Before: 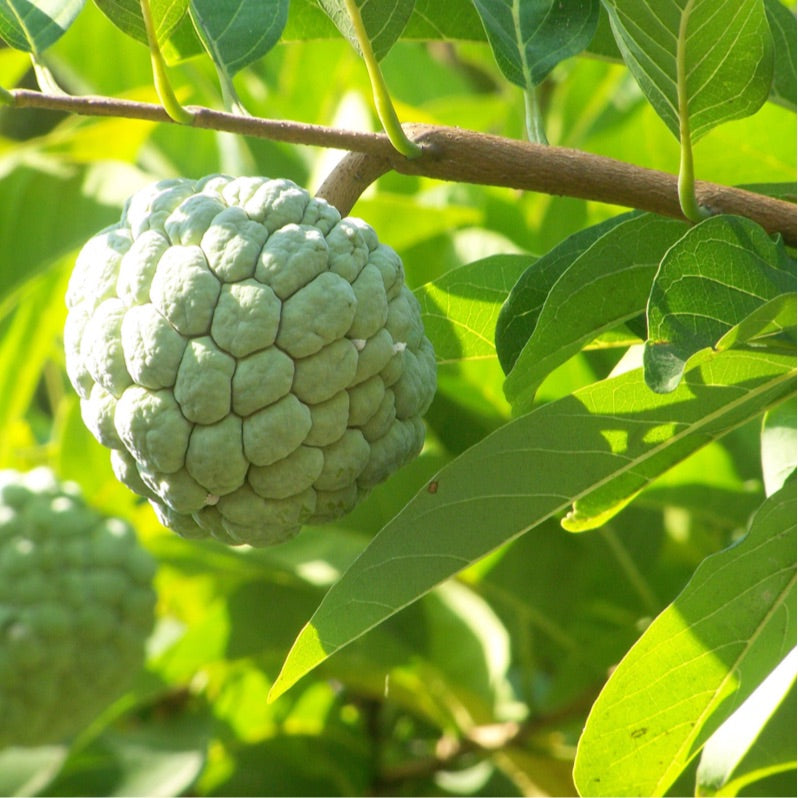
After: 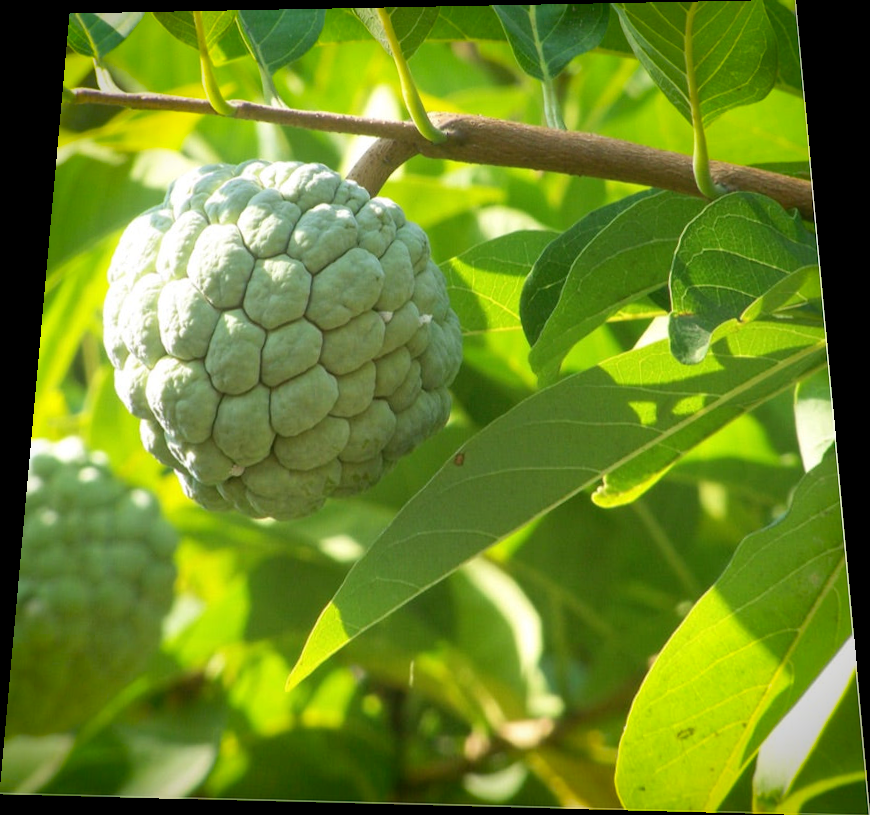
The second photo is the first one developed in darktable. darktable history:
vignetting: fall-off start 88.53%, fall-off radius 44.2%, saturation 0.376, width/height ratio 1.161
rotate and perspective: rotation 0.128°, lens shift (vertical) -0.181, lens shift (horizontal) -0.044, shear 0.001, automatic cropping off
